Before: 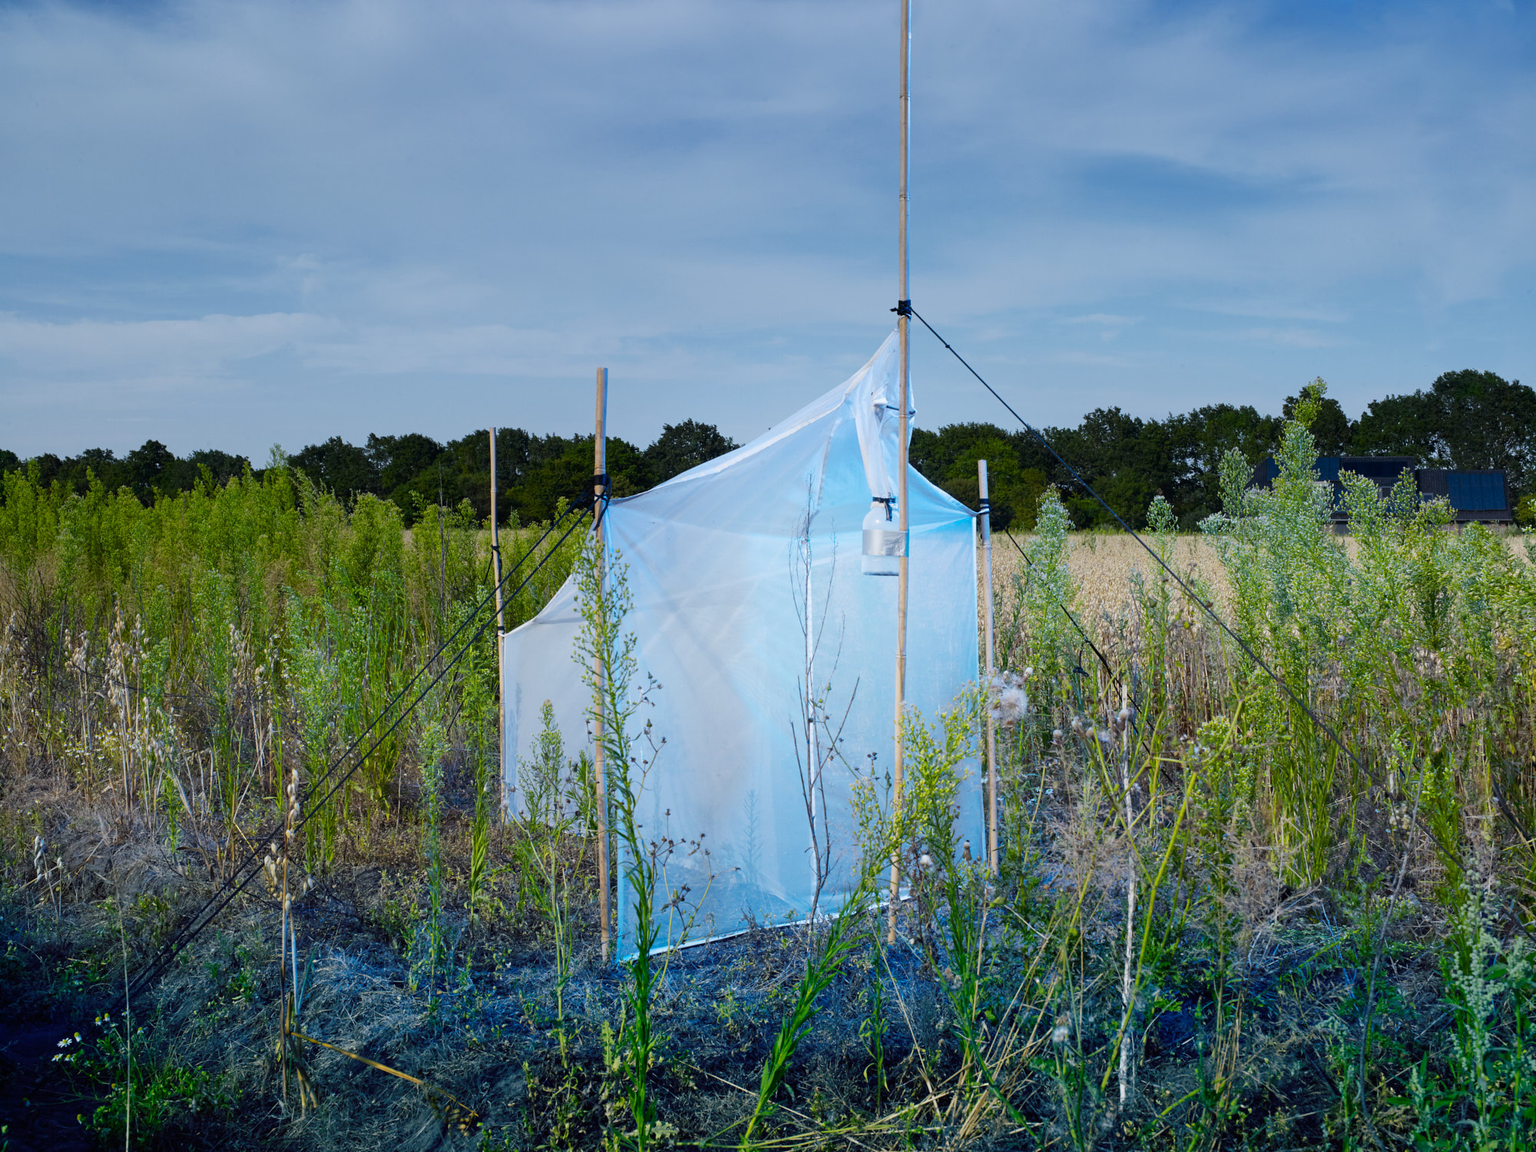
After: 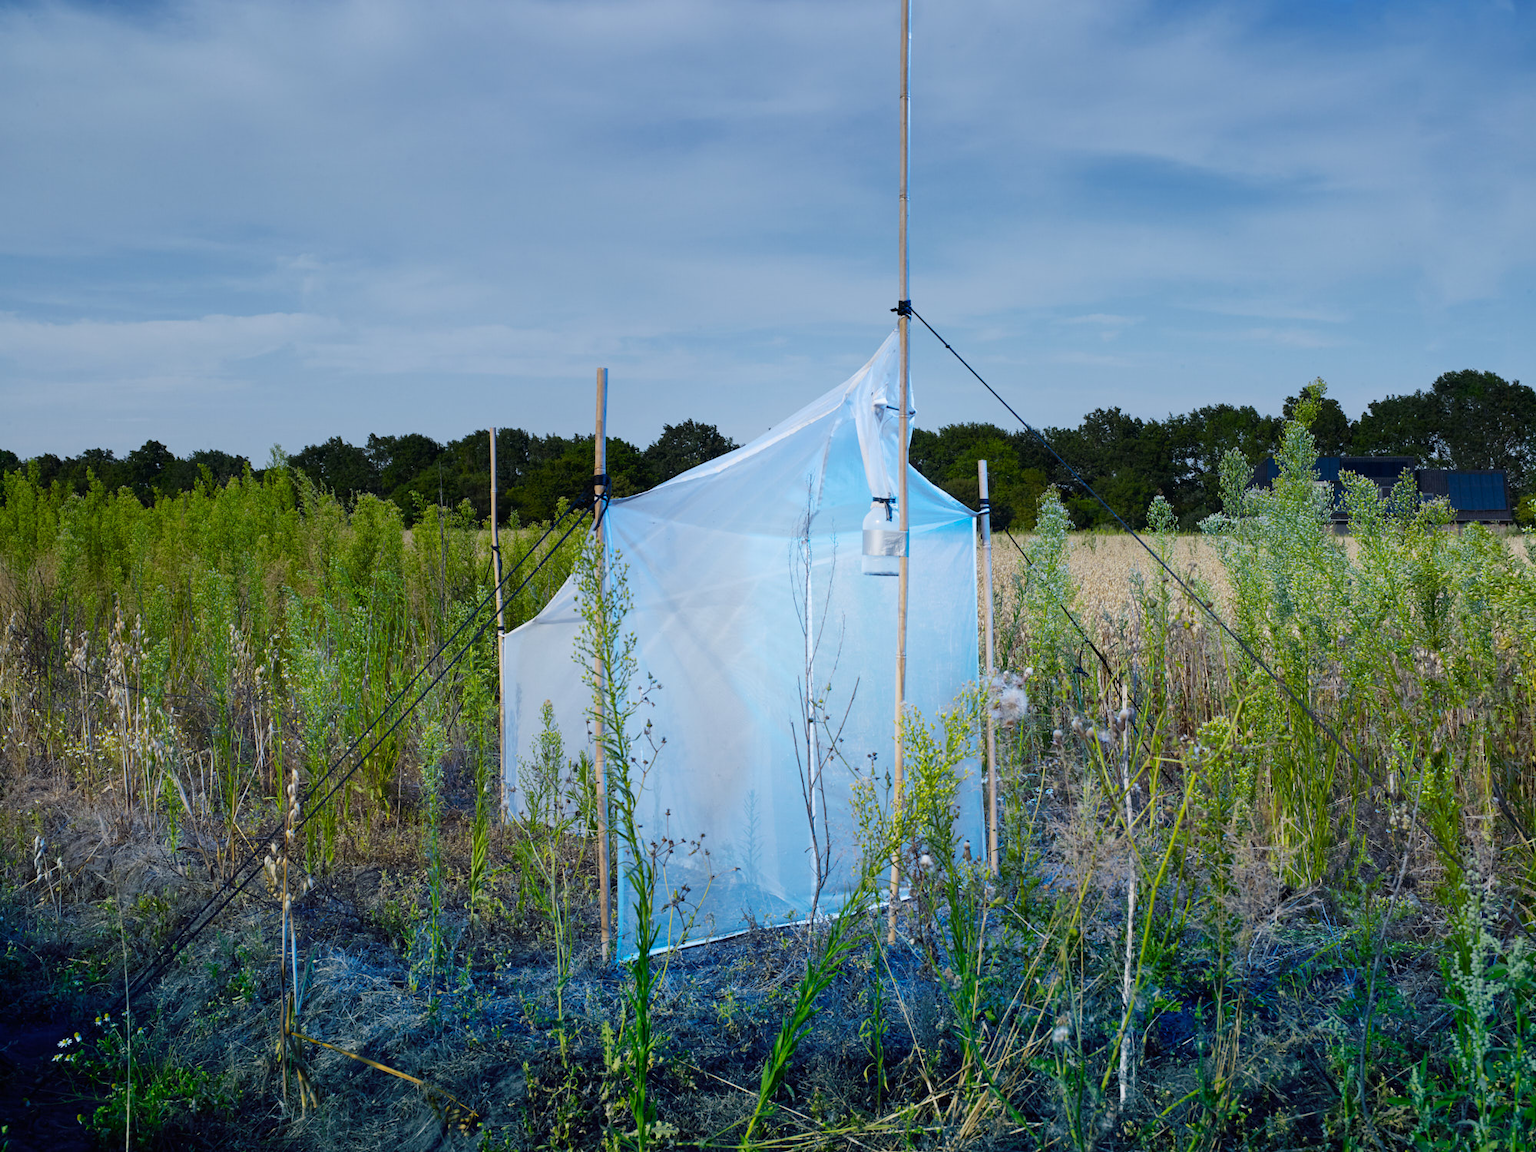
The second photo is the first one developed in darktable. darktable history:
color balance rgb: perceptual saturation grading › global saturation 0.424%
